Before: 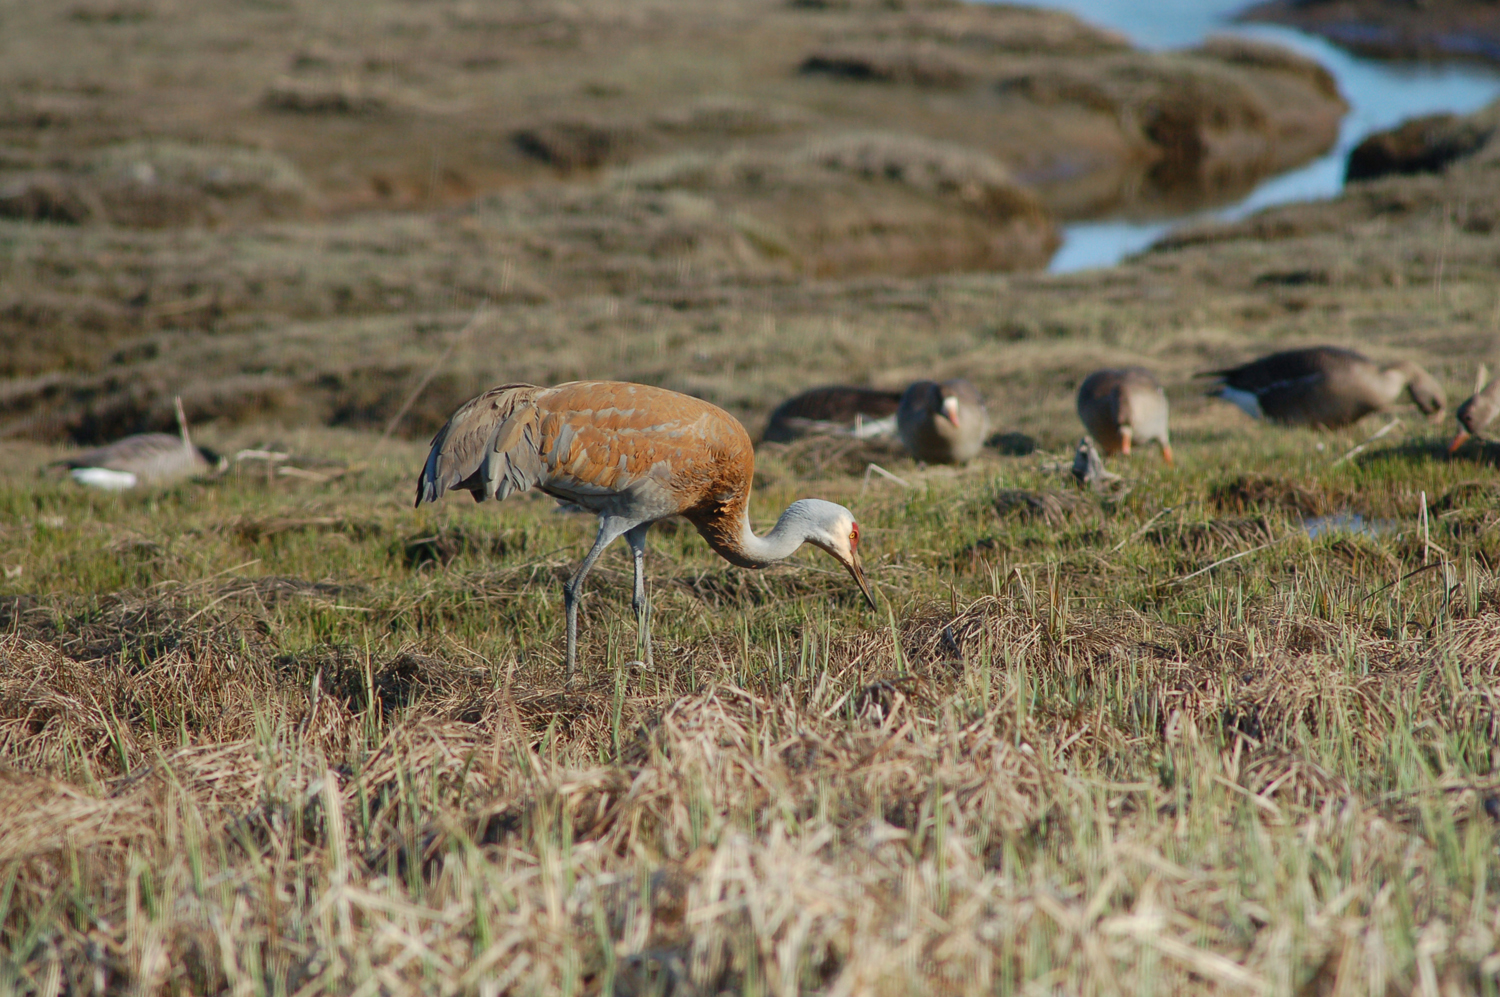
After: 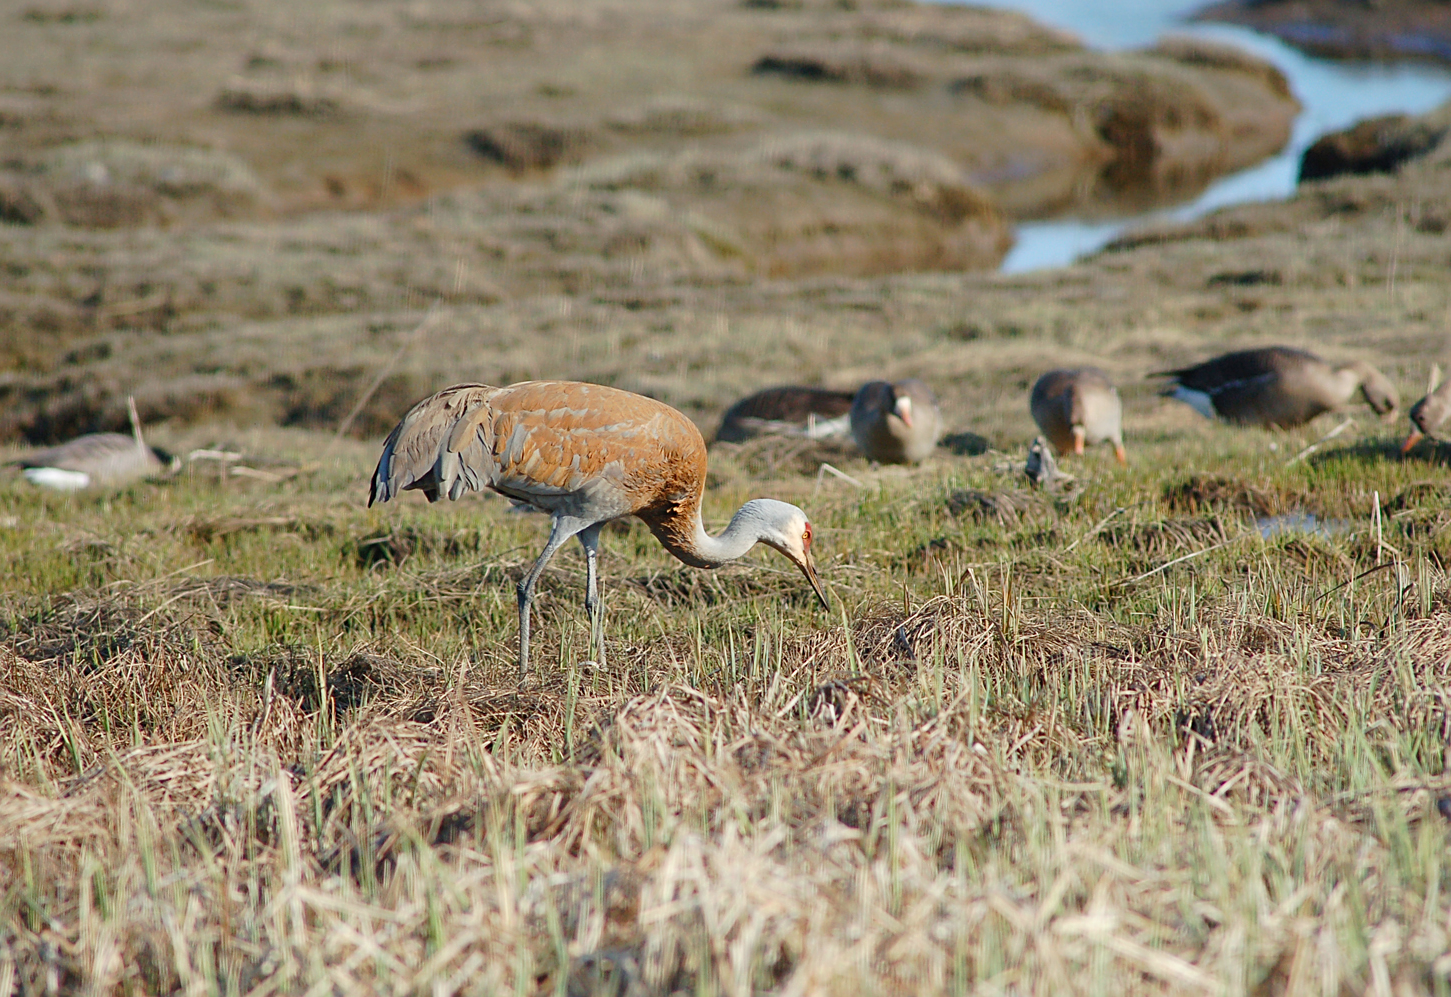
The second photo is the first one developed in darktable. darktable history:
crop and rotate: left 3.235%
sharpen: on, module defaults
tone curve: curves: ch0 [(0, 0) (0.003, 0.022) (0.011, 0.025) (0.025, 0.032) (0.044, 0.055) (0.069, 0.089) (0.1, 0.133) (0.136, 0.18) (0.177, 0.231) (0.224, 0.291) (0.277, 0.35) (0.335, 0.42) (0.399, 0.496) (0.468, 0.561) (0.543, 0.632) (0.623, 0.706) (0.709, 0.783) (0.801, 0.865) (0.898, 0.947) (1, 1)], preserve colors none
